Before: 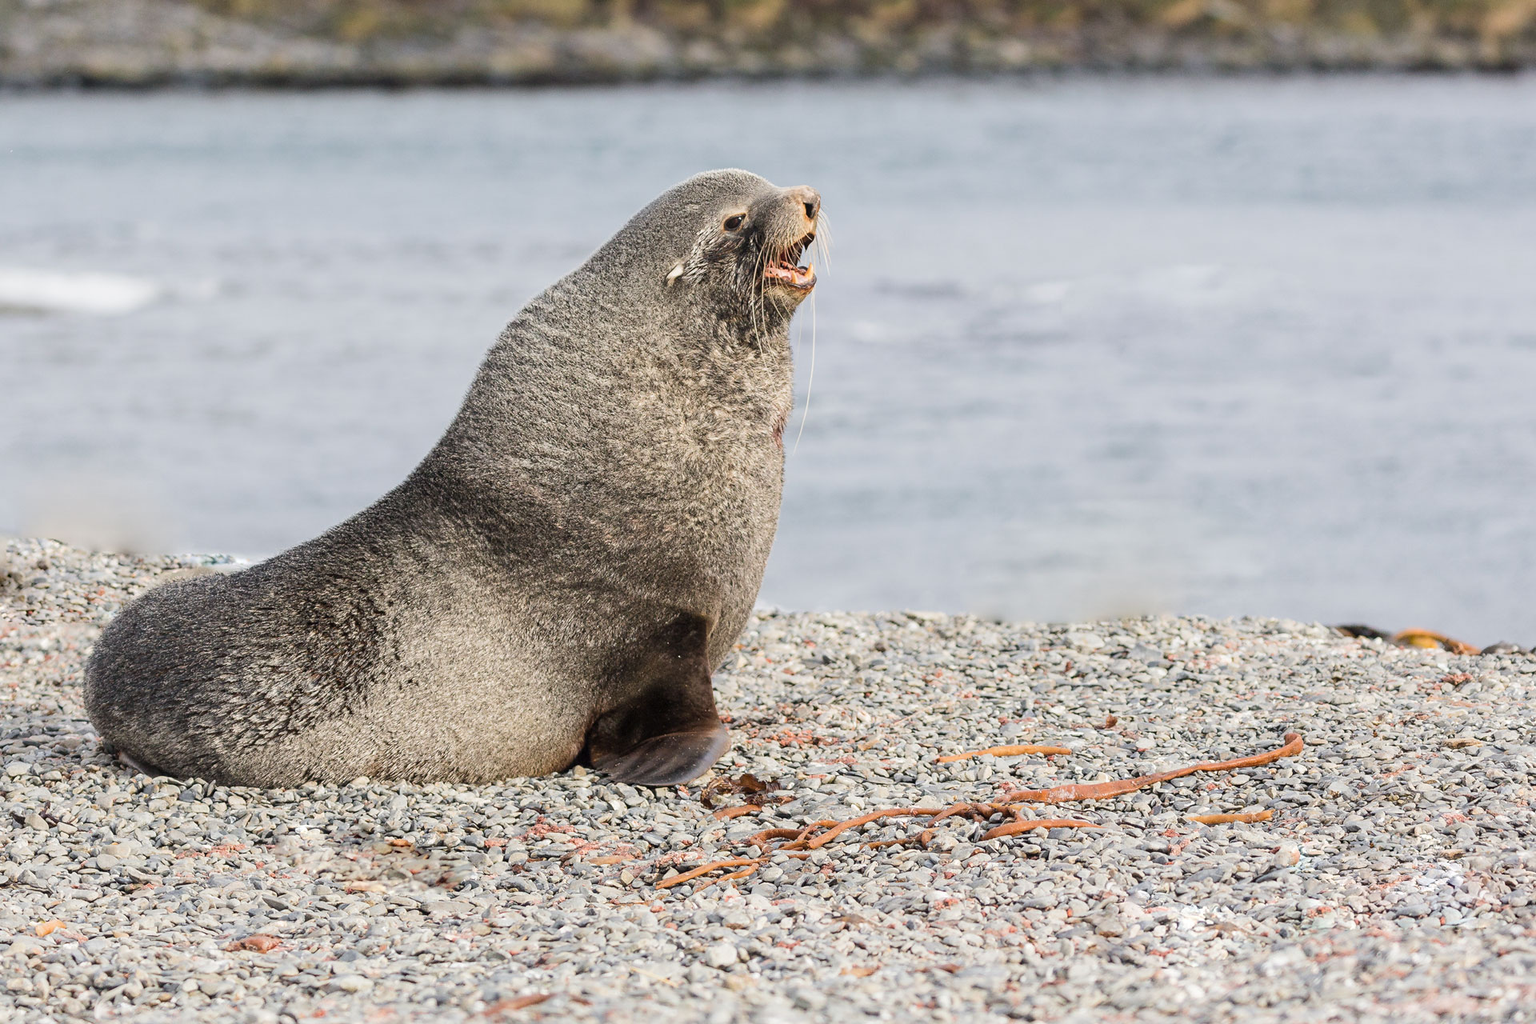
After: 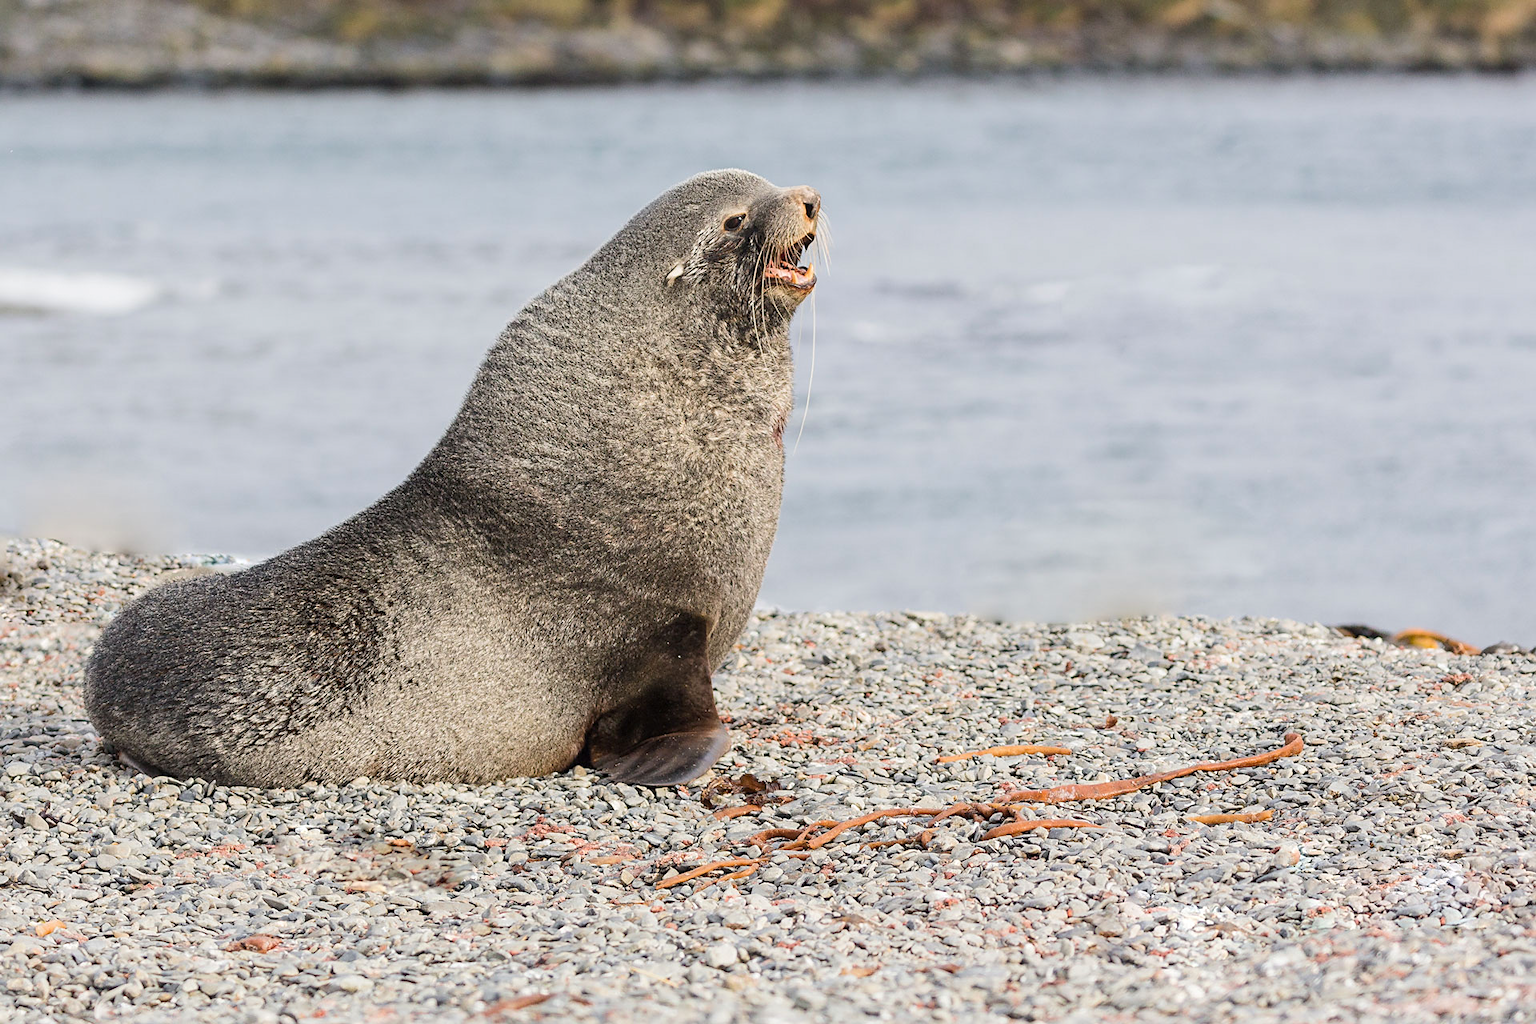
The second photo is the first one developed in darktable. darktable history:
sharpen: amount 0.2
contrast brightness saturation: contrast 0.04, saturation 0.07
